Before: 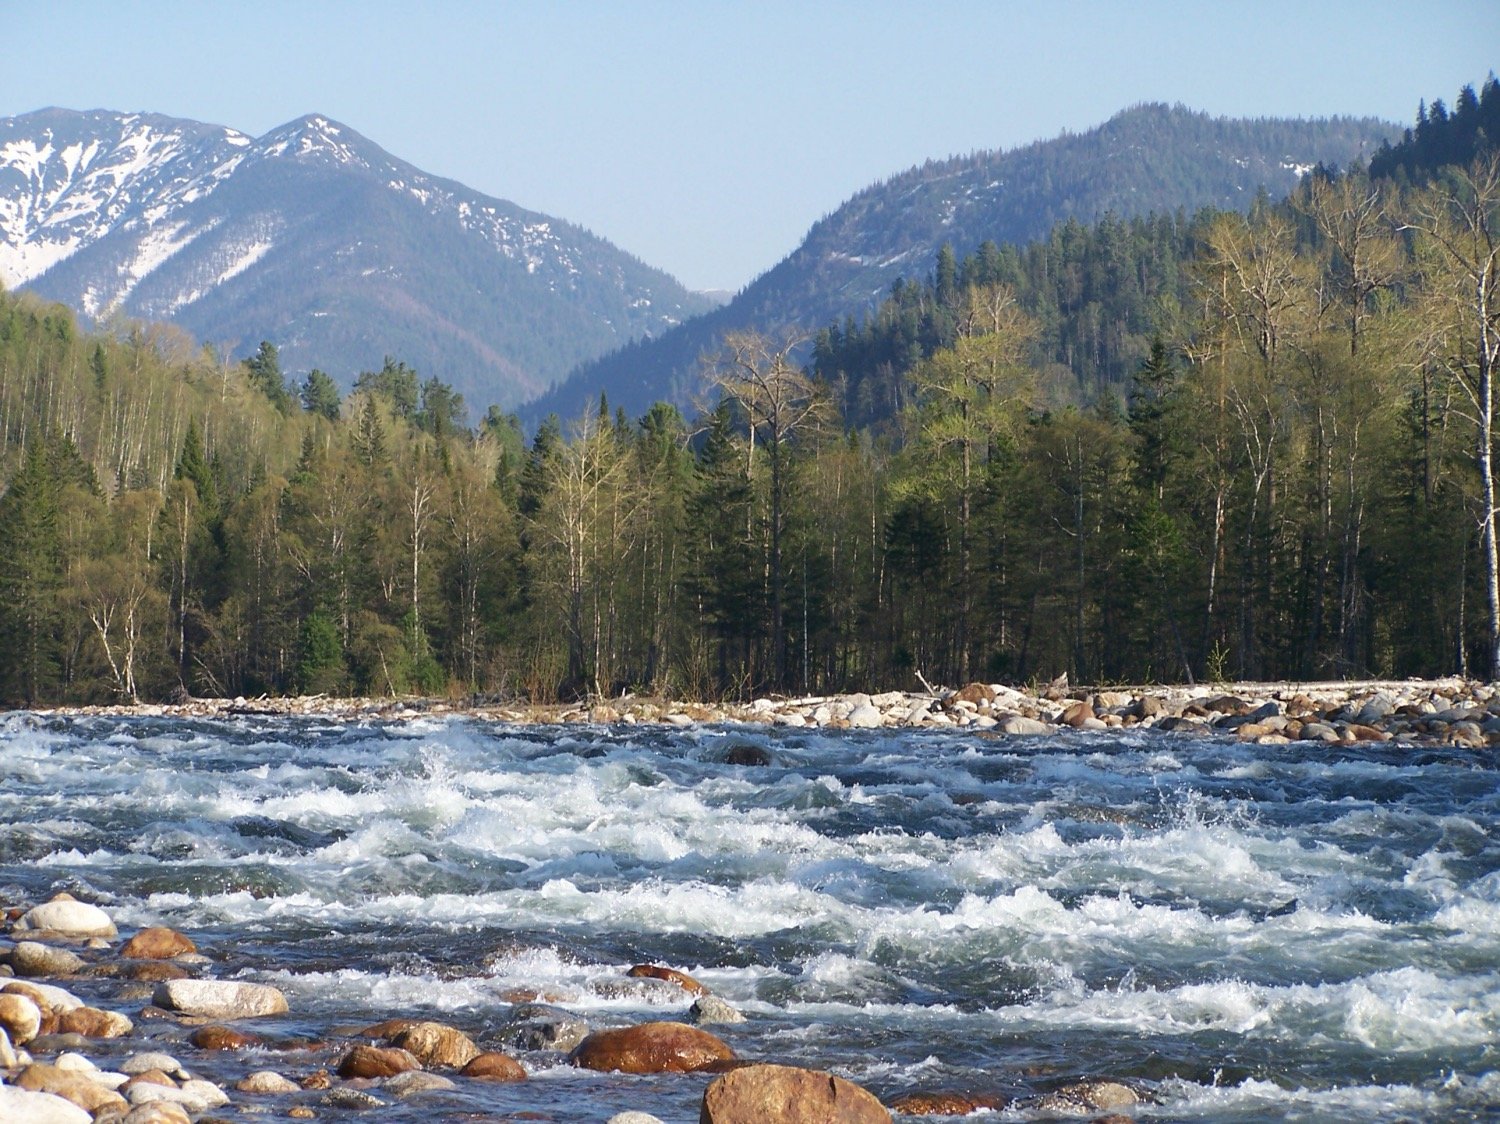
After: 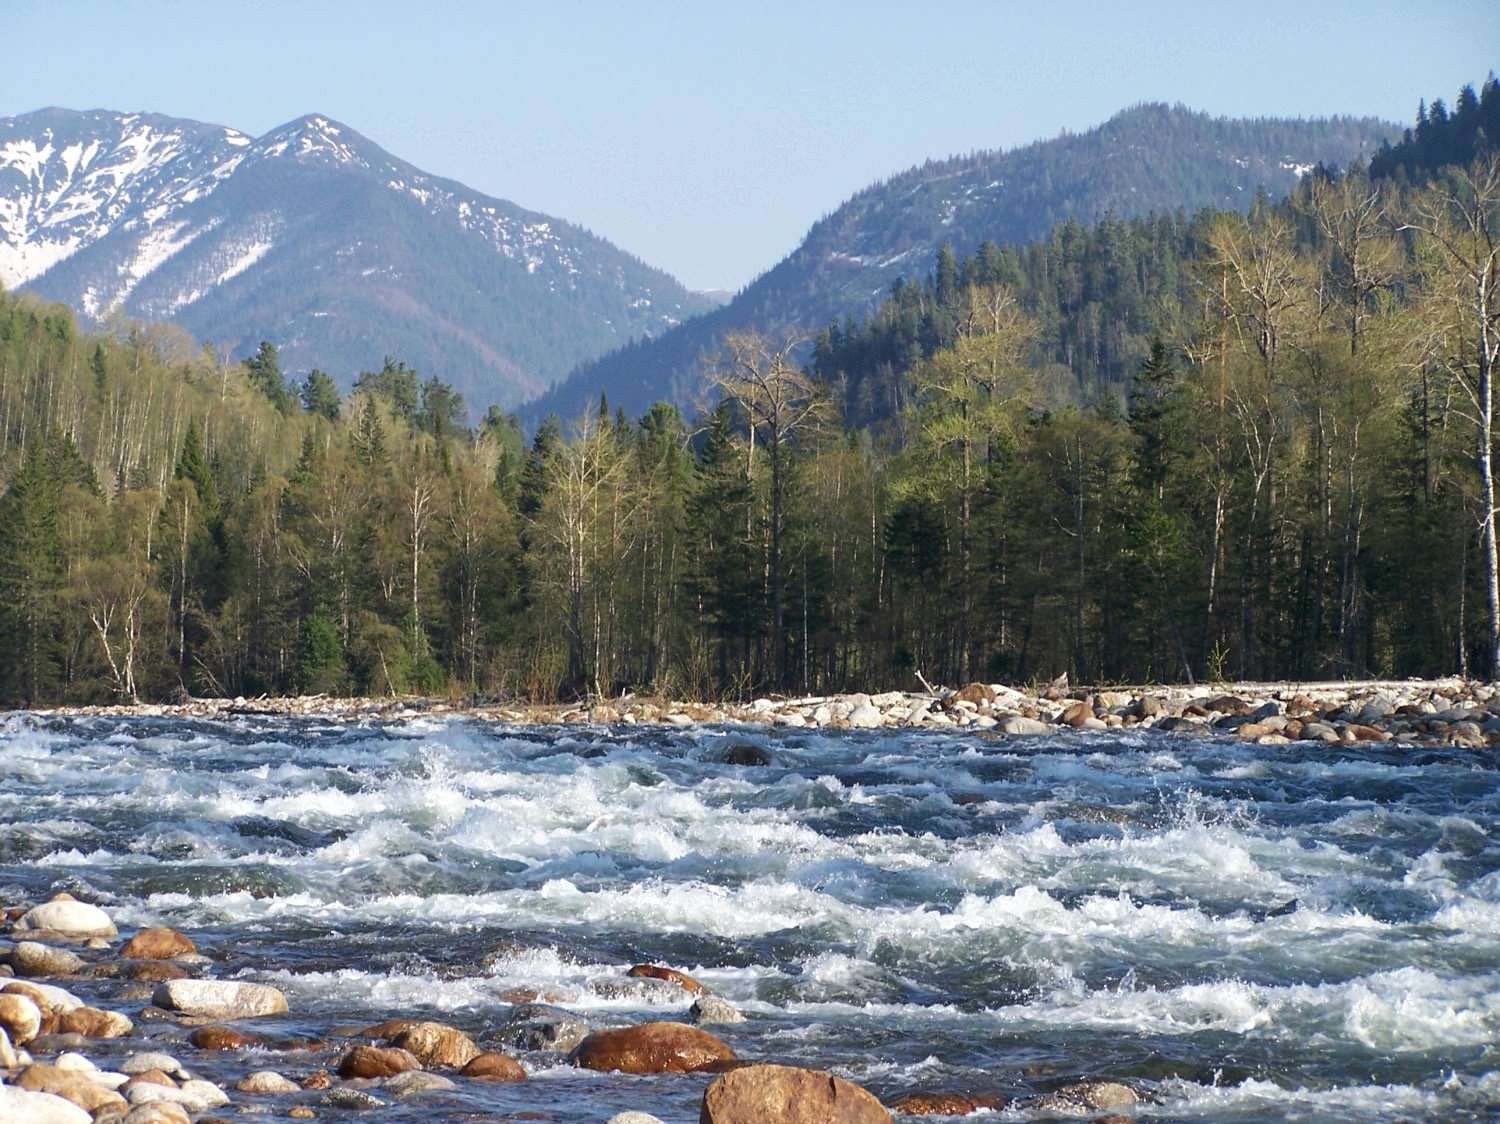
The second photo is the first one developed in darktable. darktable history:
local contrast: highlights 106%, shadows 98%, detail 120%, midtone range 0.2
